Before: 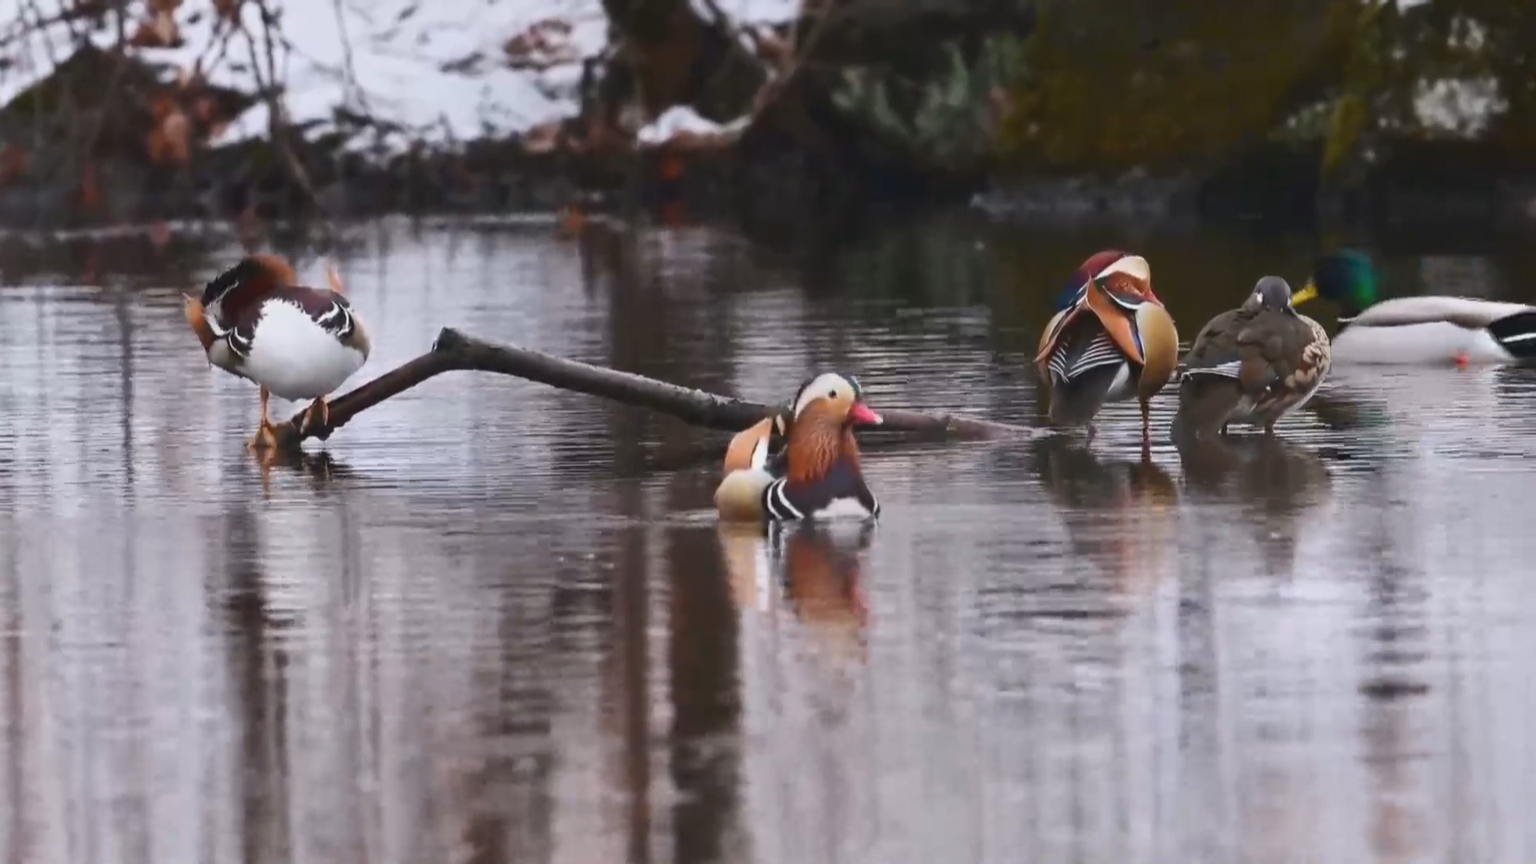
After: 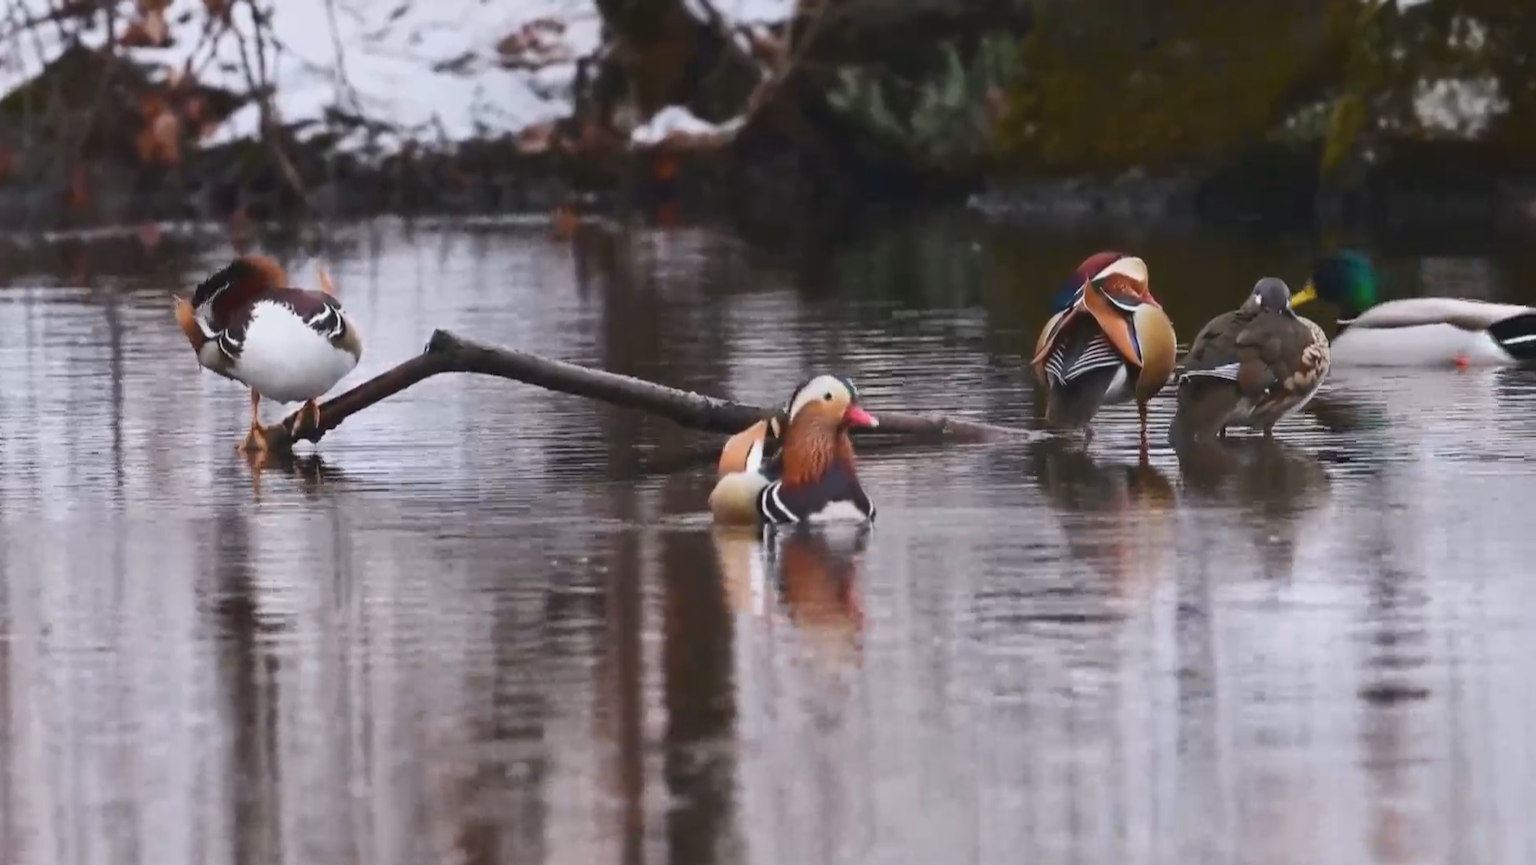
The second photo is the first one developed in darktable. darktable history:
crop and rotate: left 0.761%, top 0.138%, bottom 0.391%
